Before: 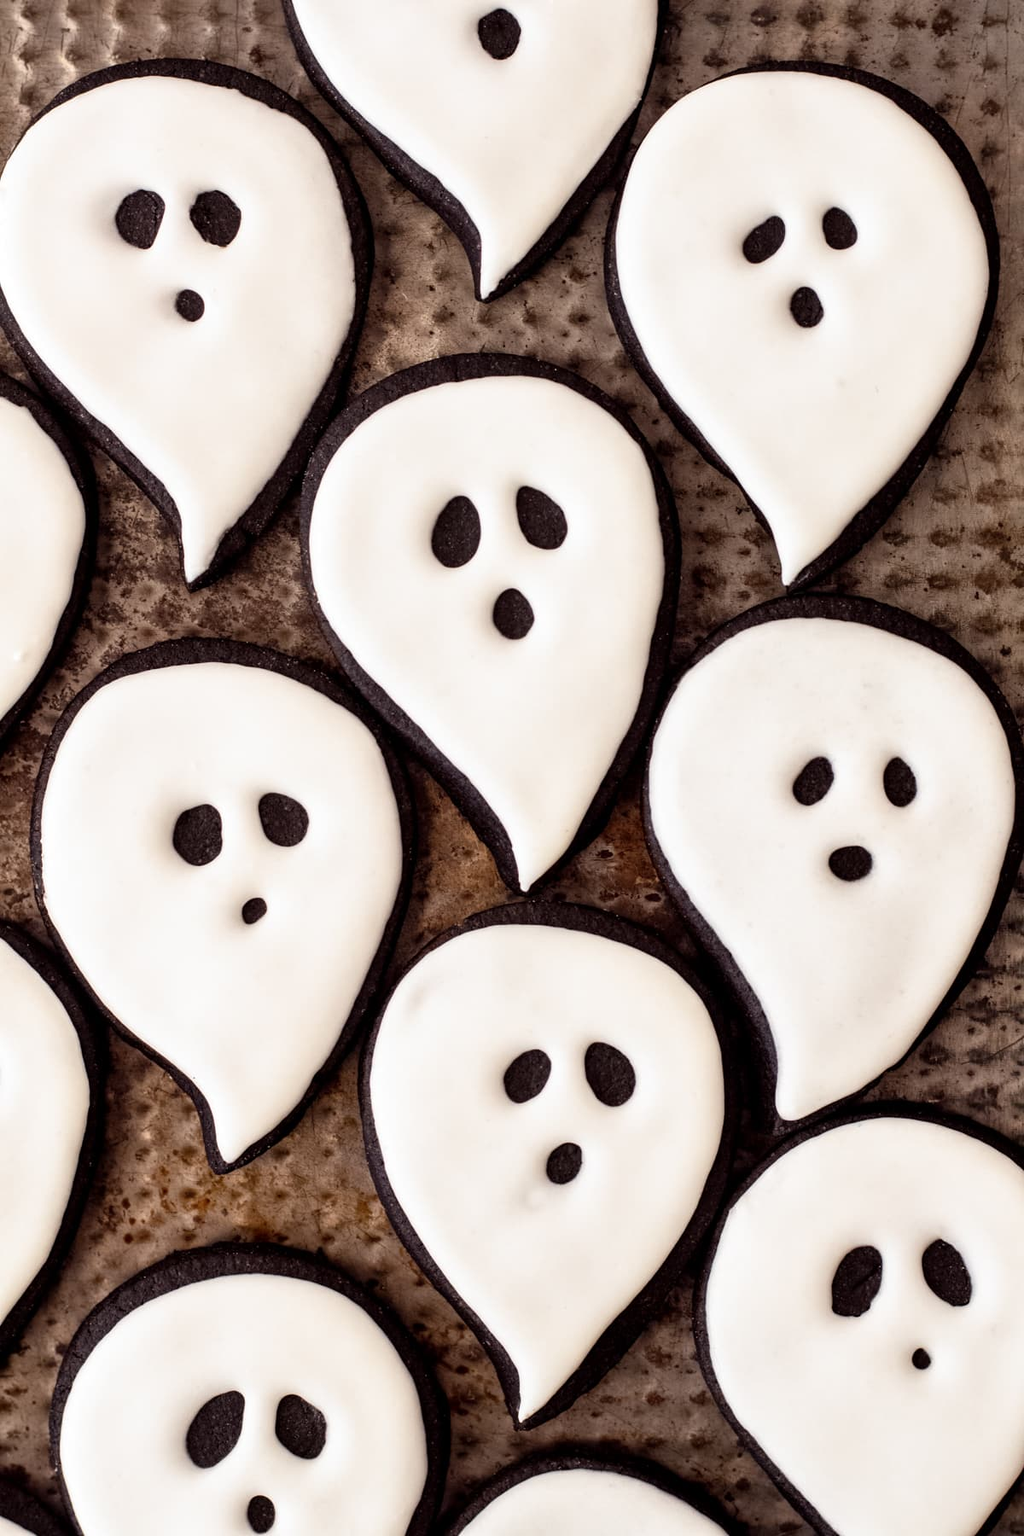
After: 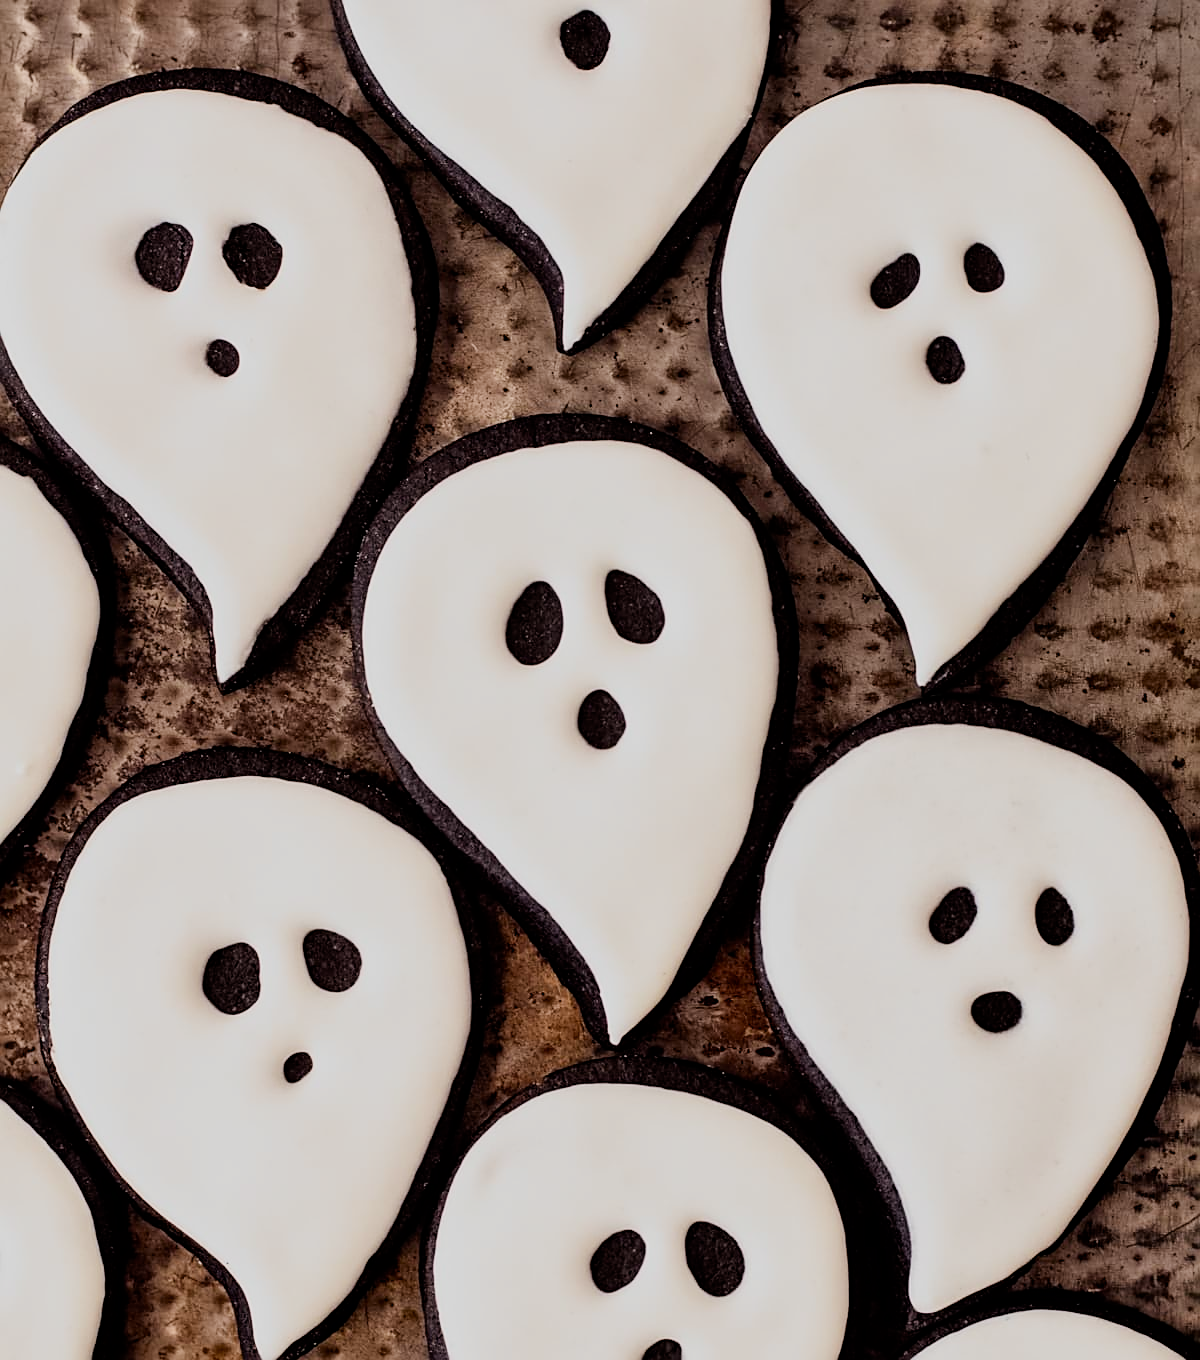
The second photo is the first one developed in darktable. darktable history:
filmic rgb: black relative exposure -7.65 EV, white relative exposure 4.56 EV, hardness 3.61
contrast brightness saturation: contrast 0.077, saturation 0.202
crop: bottom 24.39%
sharpen: on, module defaults
